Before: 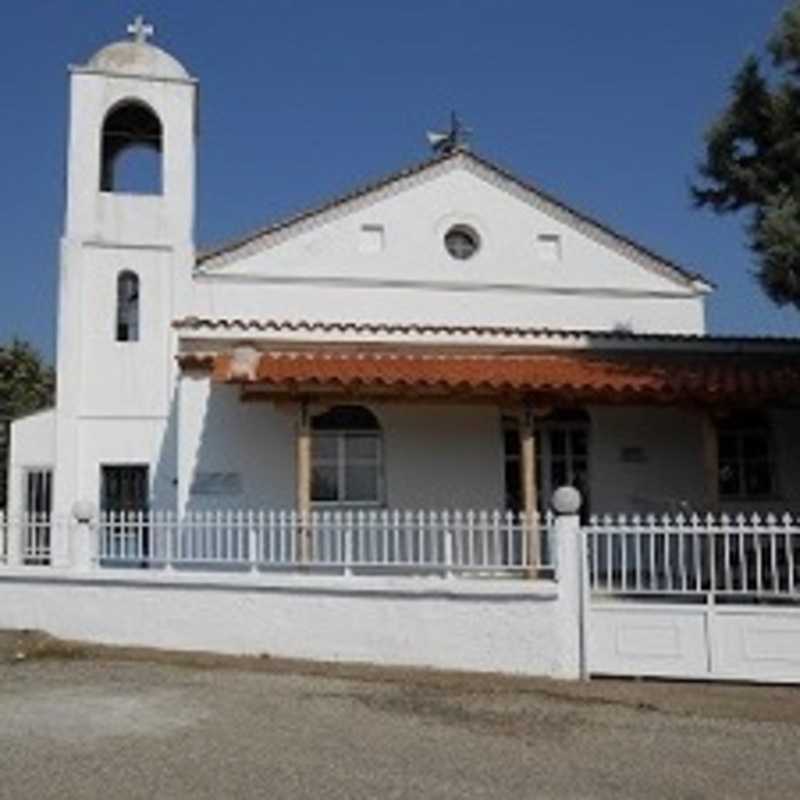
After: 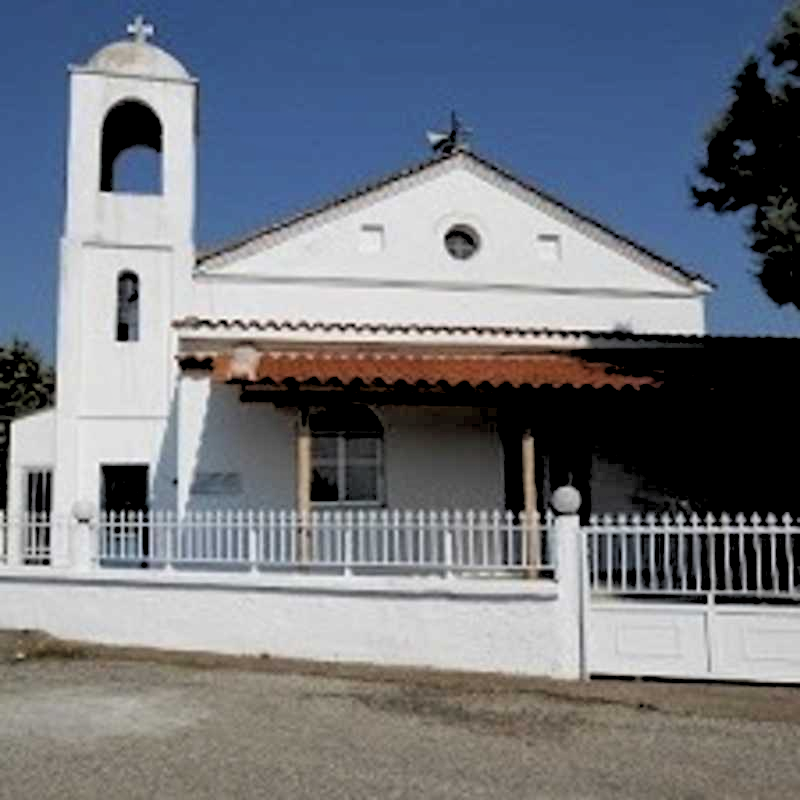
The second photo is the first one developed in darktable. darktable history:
rgb levels: levels [[0.029, 0.461, 0.922], [0, 0.5, 1], [0, 0.5, 1]]
local contrast: mode bilateral grid, contrast 20, coarseness 50, detail 120%, midtone range 0.2
